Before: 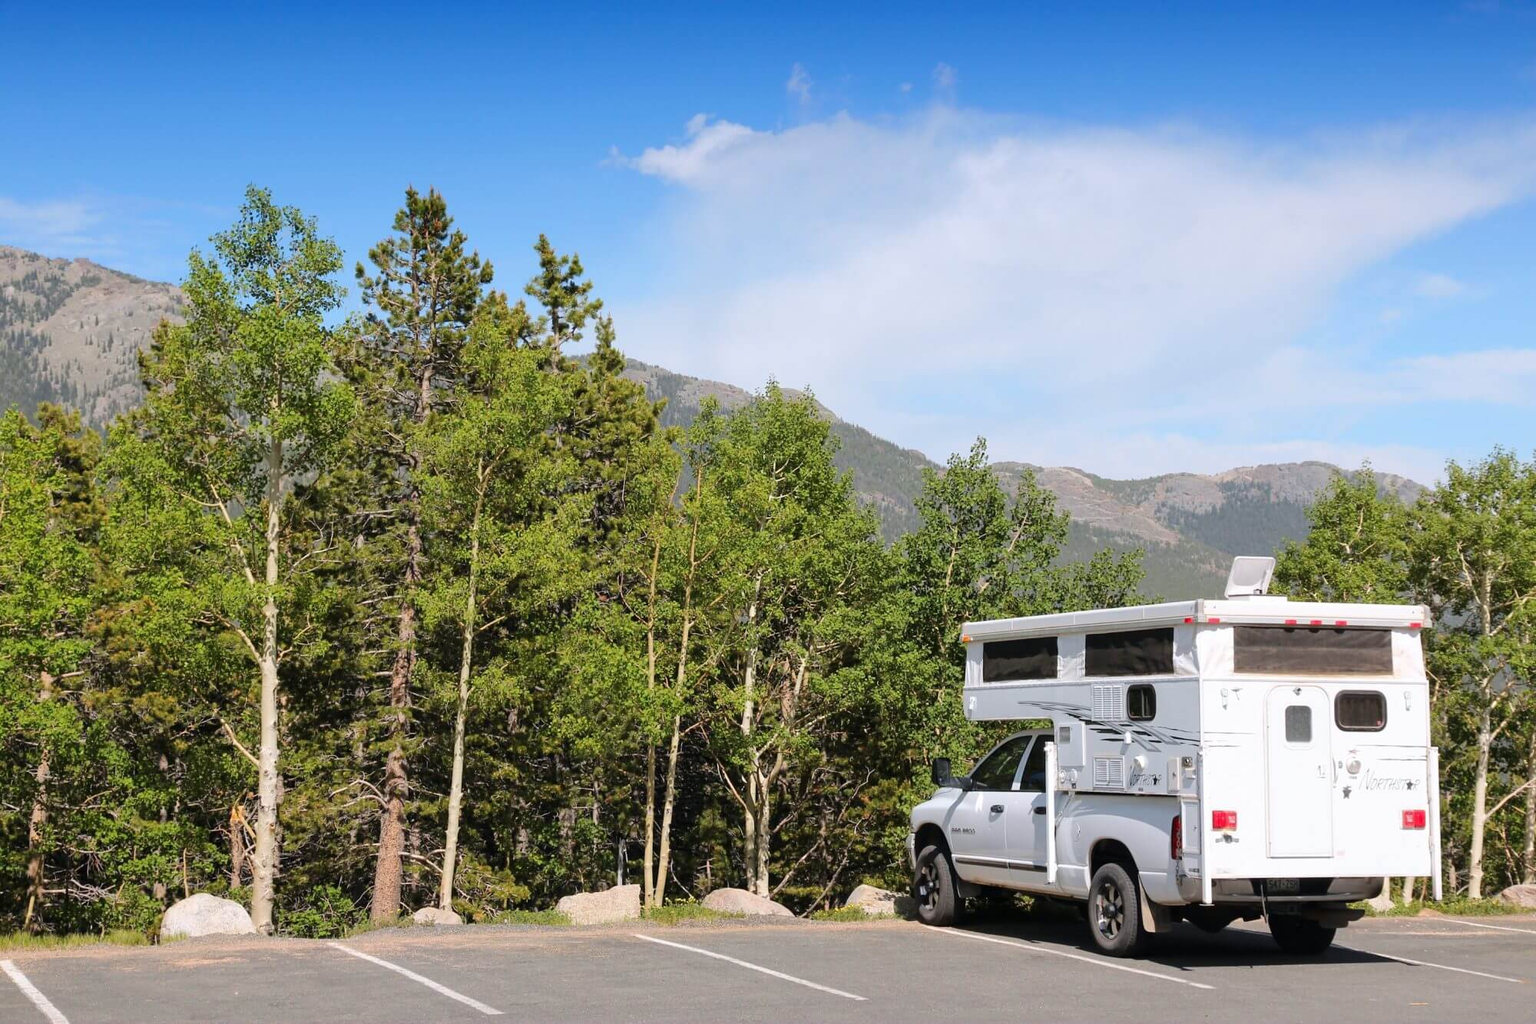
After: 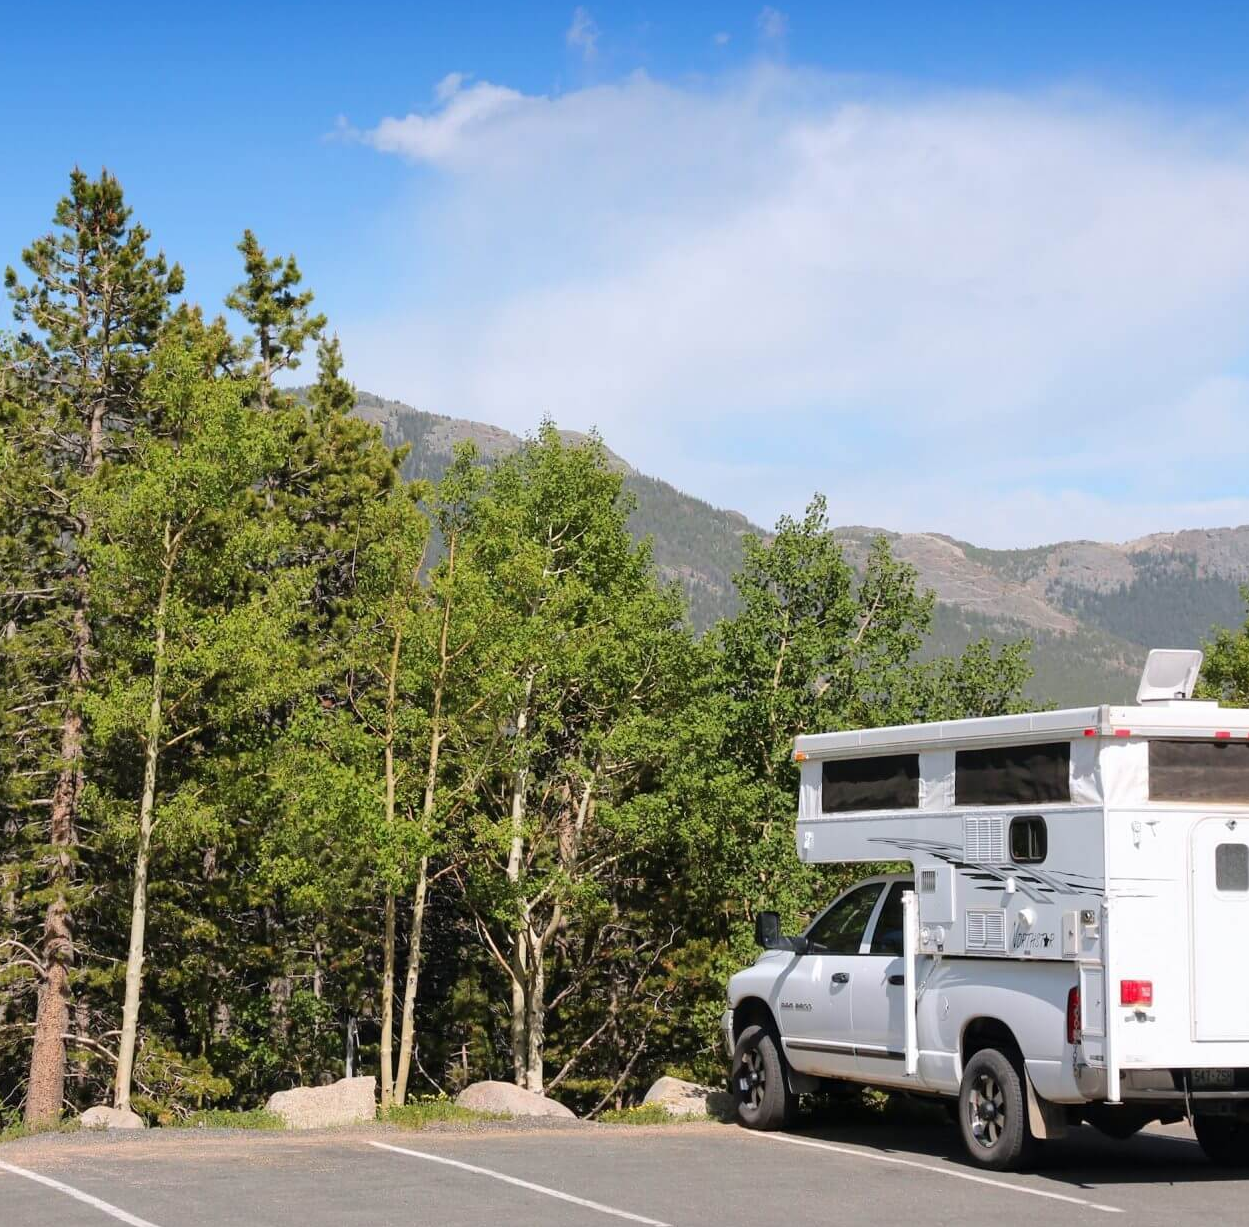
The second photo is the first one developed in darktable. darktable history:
crop and rotate: left 22.916%, top 5.633%, right 14.612%, bottom 2.311%
